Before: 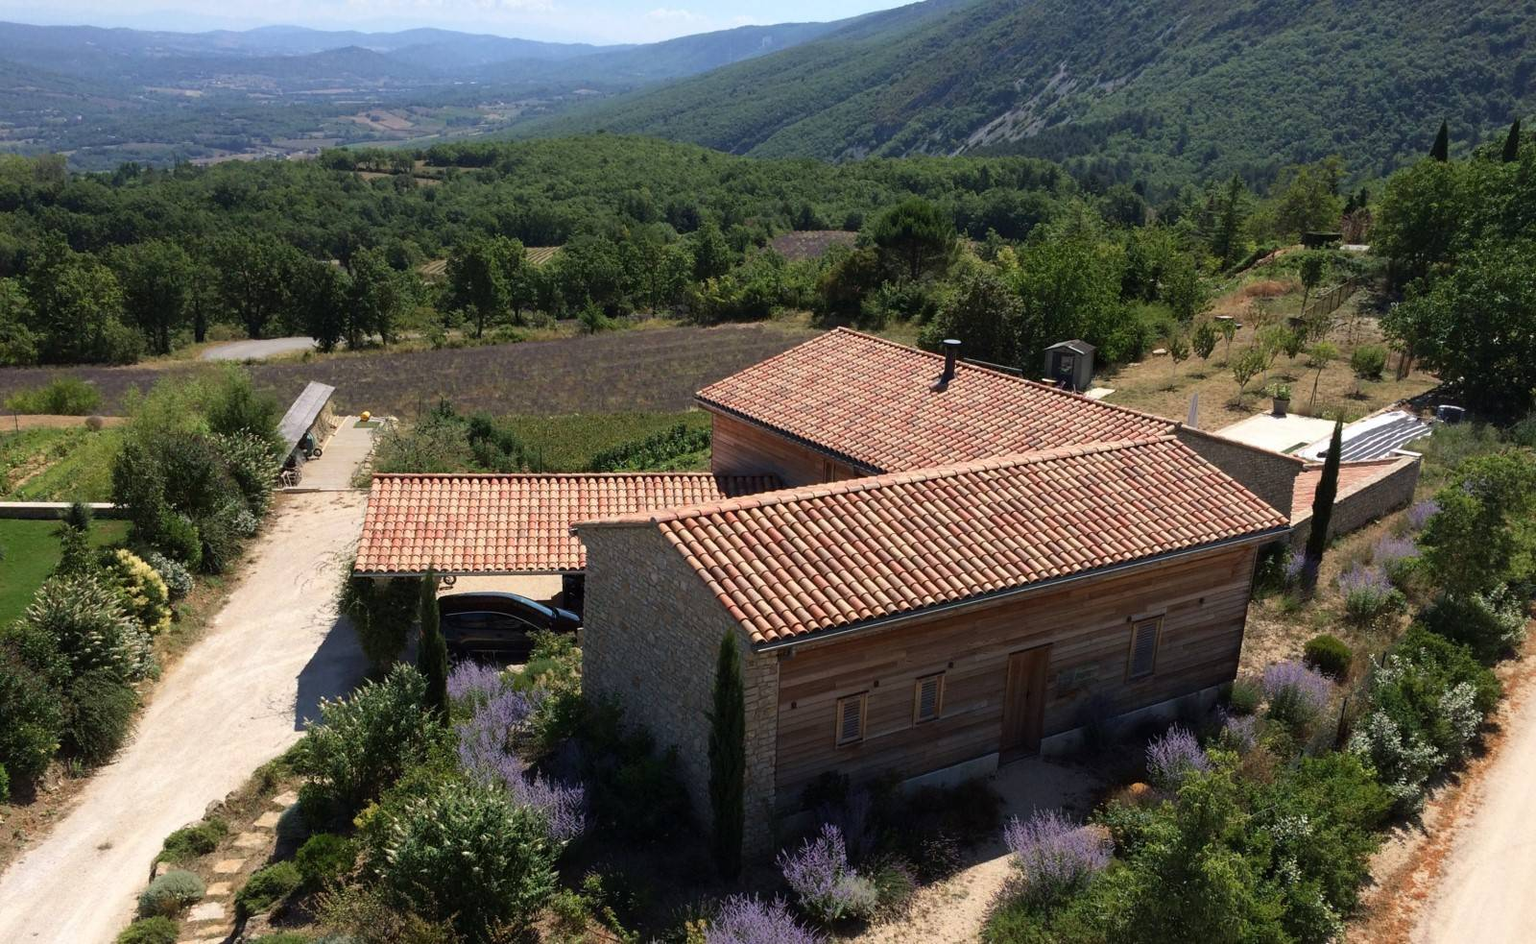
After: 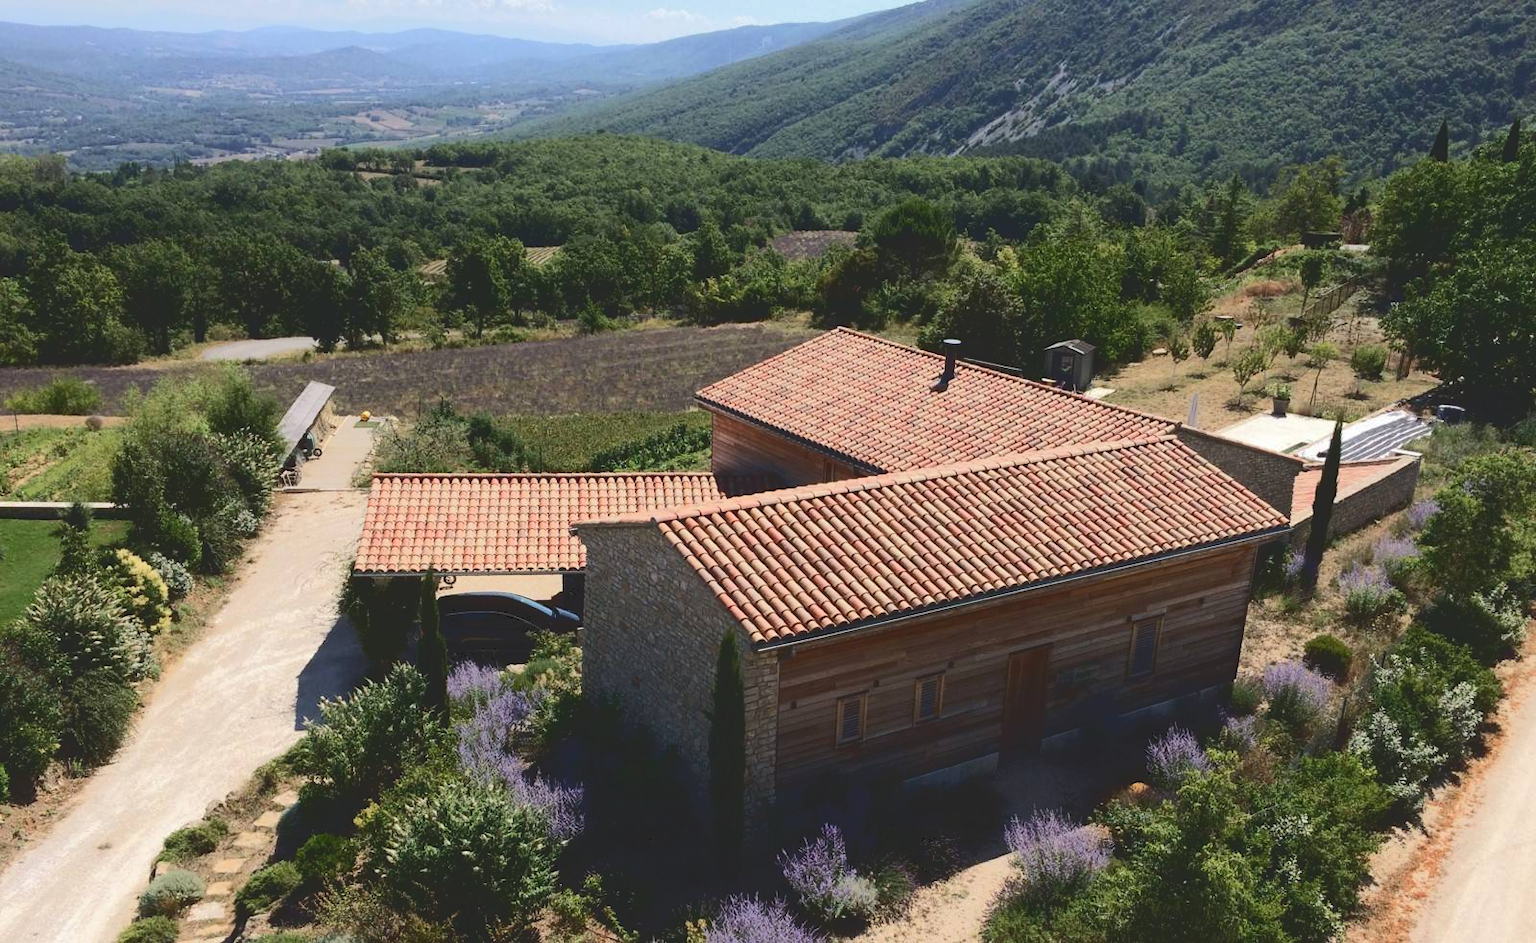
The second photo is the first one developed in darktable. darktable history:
tone curve: curves: ch0 [(0, 0) (0.003, 0.145) (0.011, 0.148) (0.025, 0.15) (0.044, 0.159) (0.069, 0.16) (0.1, 0.164) (0.136, 0.182) (0.177, 0.213) (0.224, 0.247) (0.277, 0.298) (0.335, 0.37) (0.399, 0.456) (0.468, 0.552) (0.543, 0.641) (0.623, 0.713) (0.709, 0.768) (0.801, 0.825) (0.898, 0.868) (1, 1)], color space Lab, independent channels, preserve colors none
